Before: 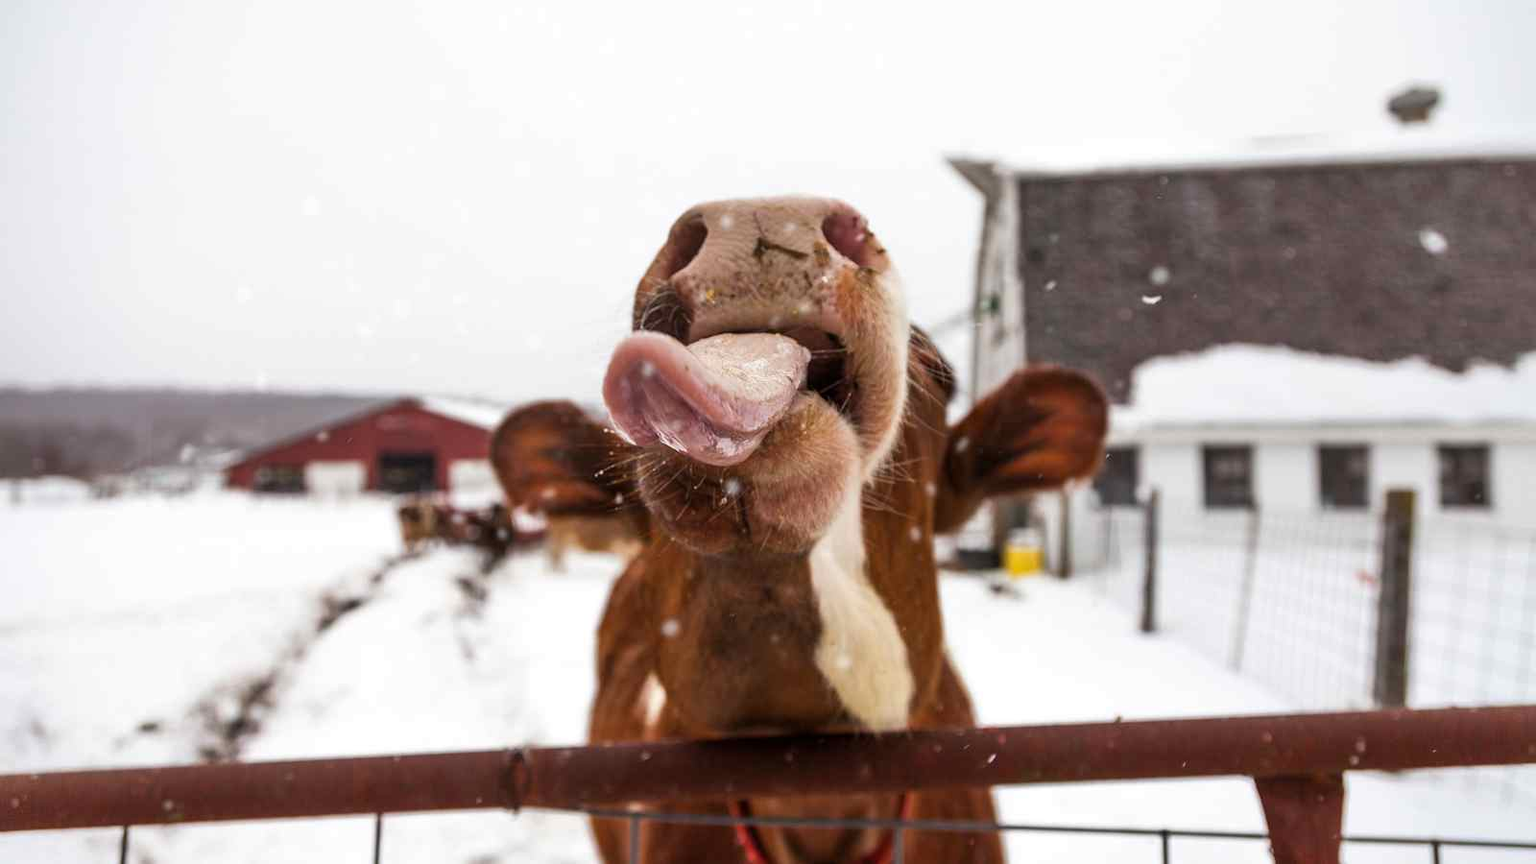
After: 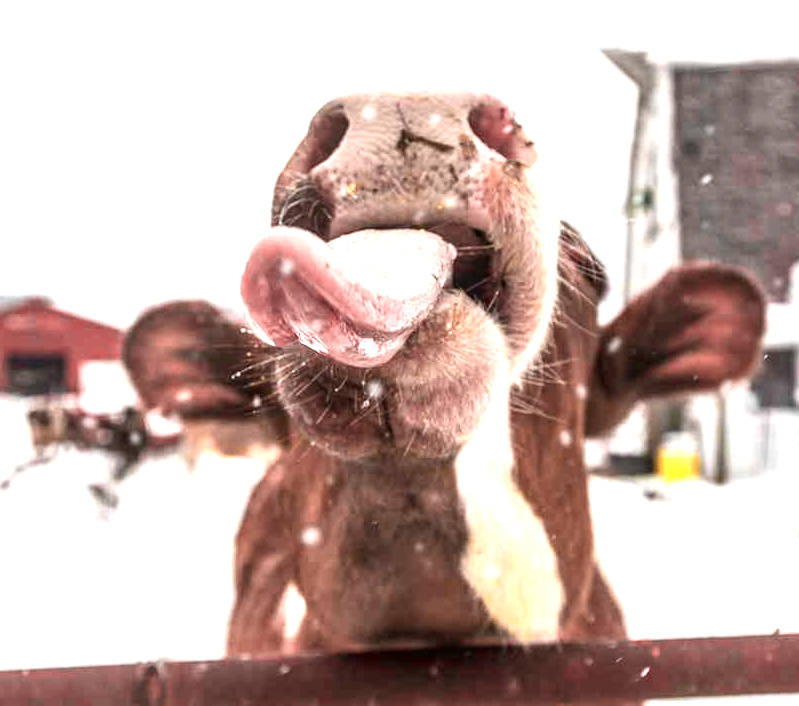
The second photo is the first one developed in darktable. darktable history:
crop and rotate: angle 0.021°, left 24.279%, top 13.147%, right 25.689%, bottom 8.257%
color zones: curves: ch0 [(0.257, 0.558) (0.75, 0.565)]; ch1 [(0.004, 0.857) (0.14, 0.416) (0.257, 0.695) (0.442, 0.032) (0.736, 0.266) (0.891, 0.741)]; ch2 [(0, 0.623) (0.112, 0.436) (0.271, 0.474) (0.516, 0.64) (0.743, 0.286)]
exposure: black level correction 0.001, exposure 0.954 EV, compensate highlight preservation false
contrast brightness saturation: contrast 0.115, saturation -0.178
local contrast: on, module defaults
